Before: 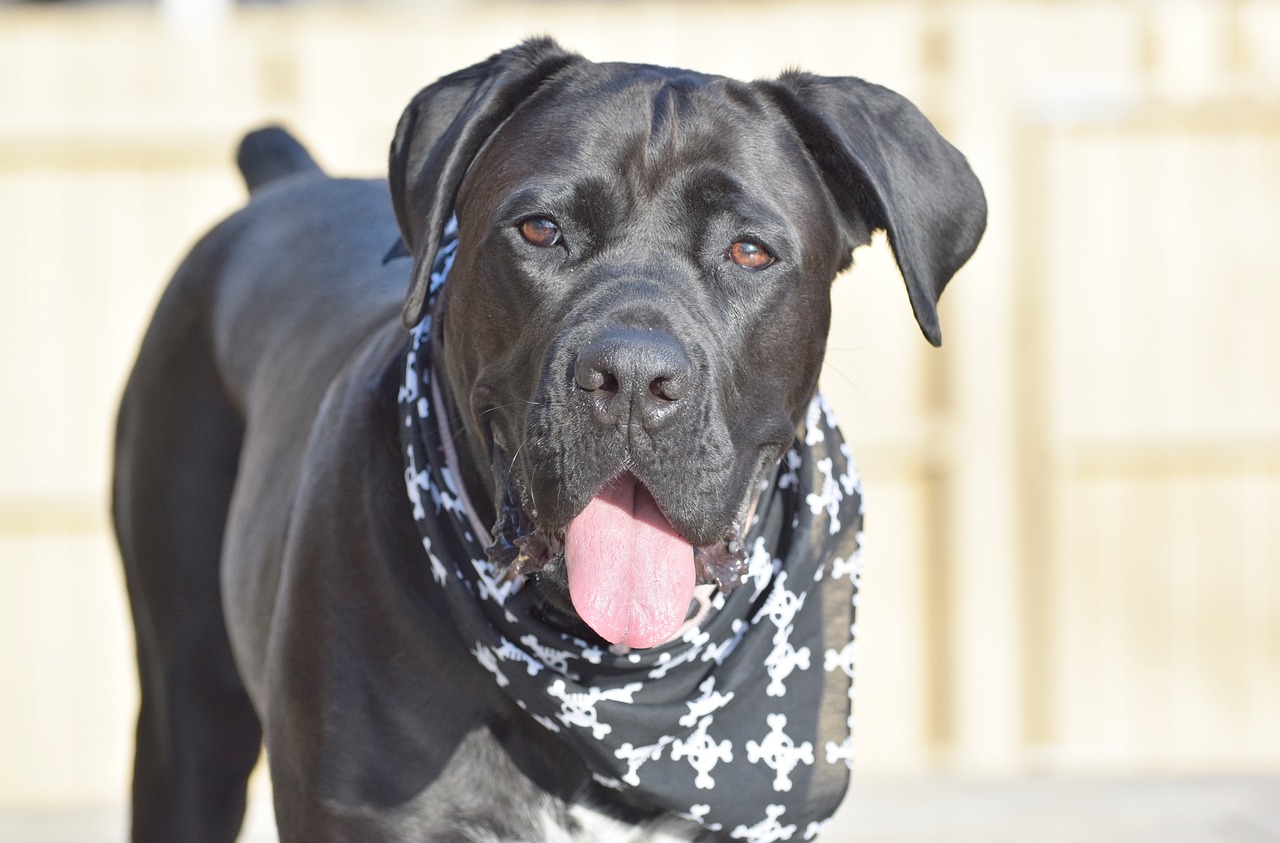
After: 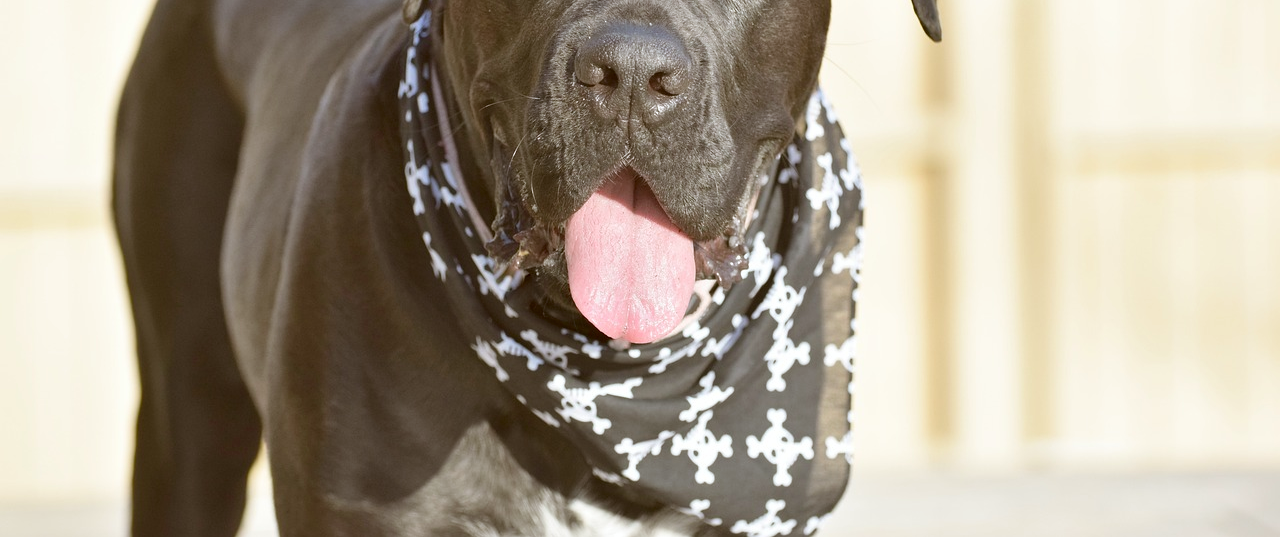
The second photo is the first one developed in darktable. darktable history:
color correction: highlights a* -0.592, highlights b* 0.16, shadows a* 4.28, shadows b* 20.83
crop and rotate: top 36.216%
